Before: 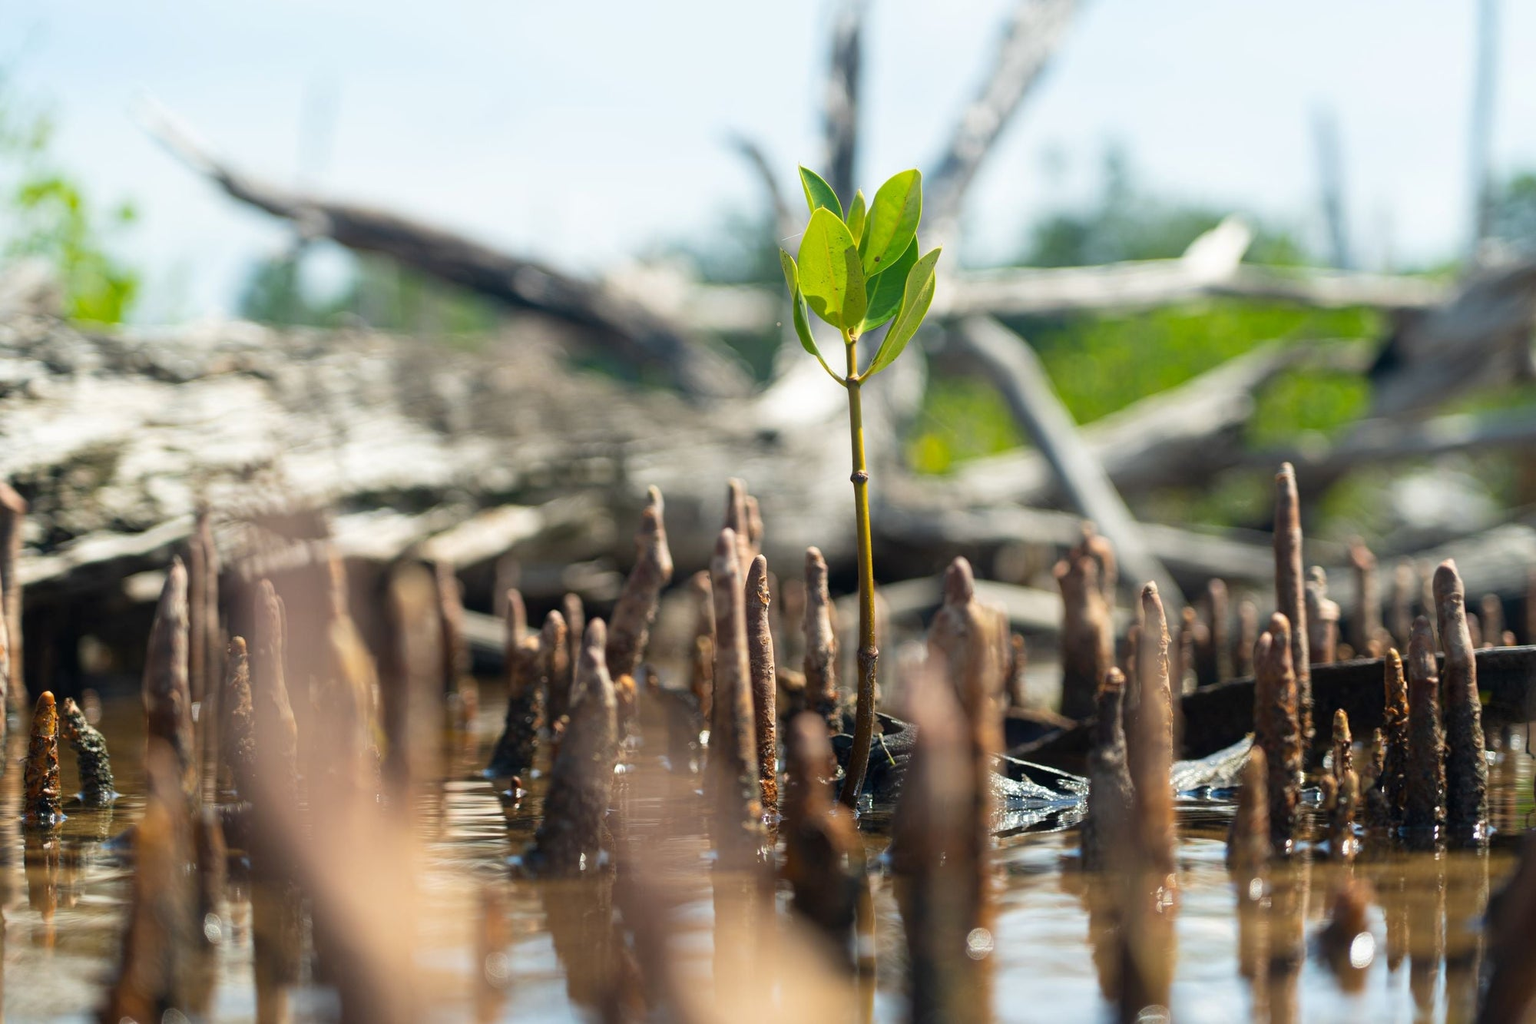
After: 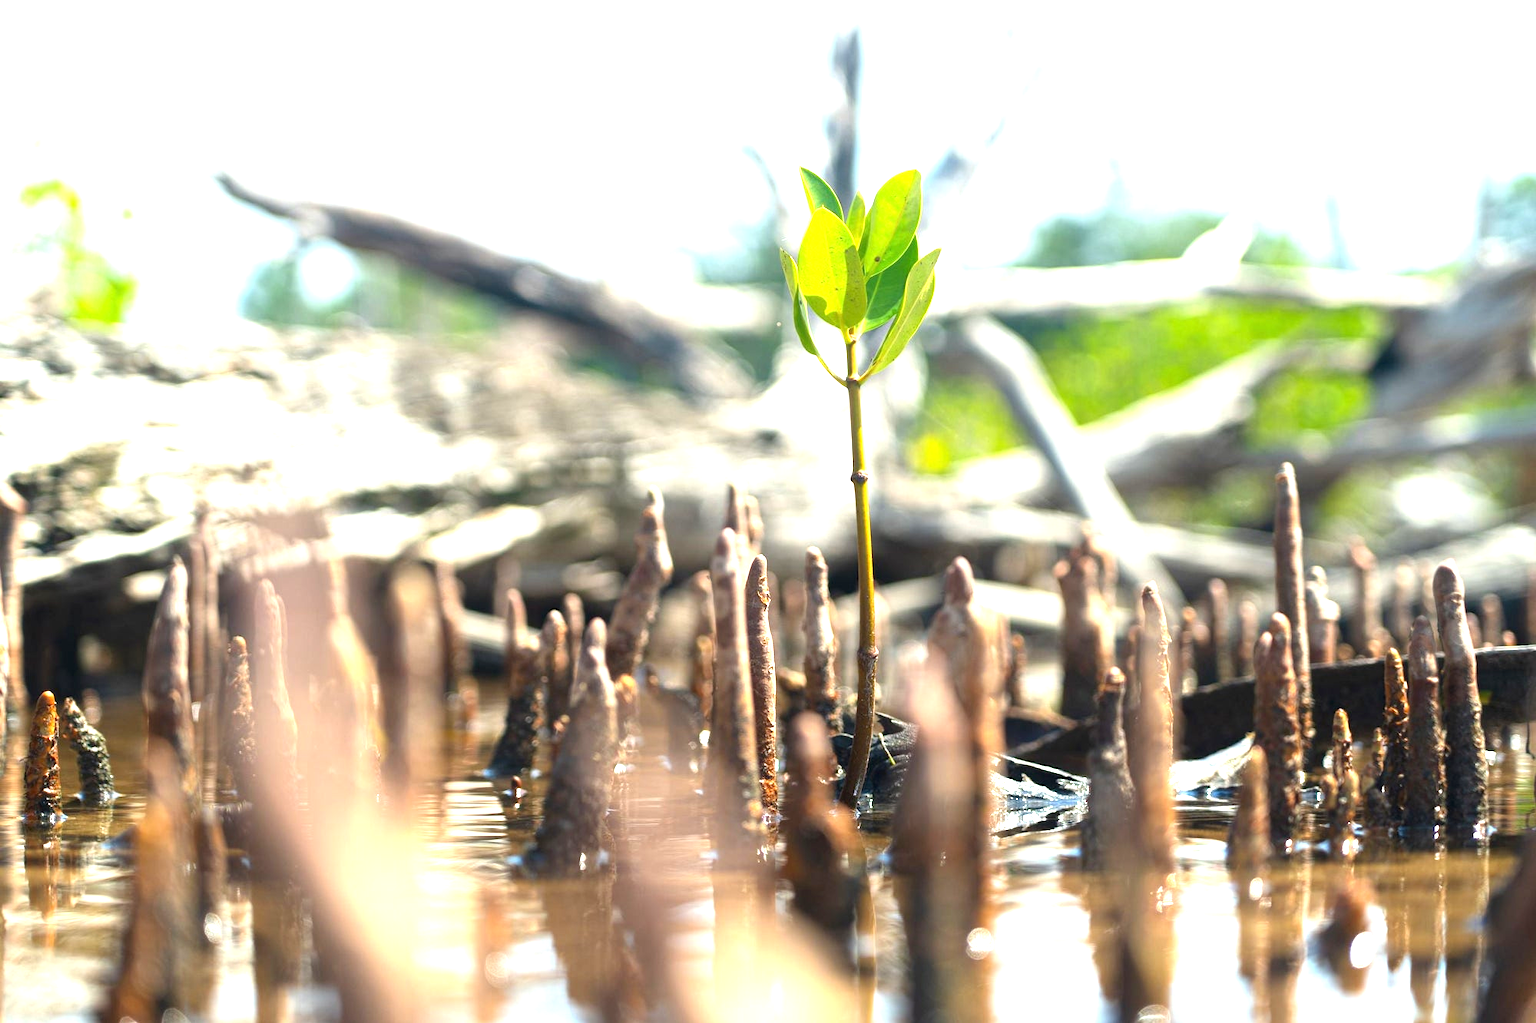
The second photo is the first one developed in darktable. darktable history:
exposure: black level correction 0, exposure 1.329 EV, compensate highlight preservation false
